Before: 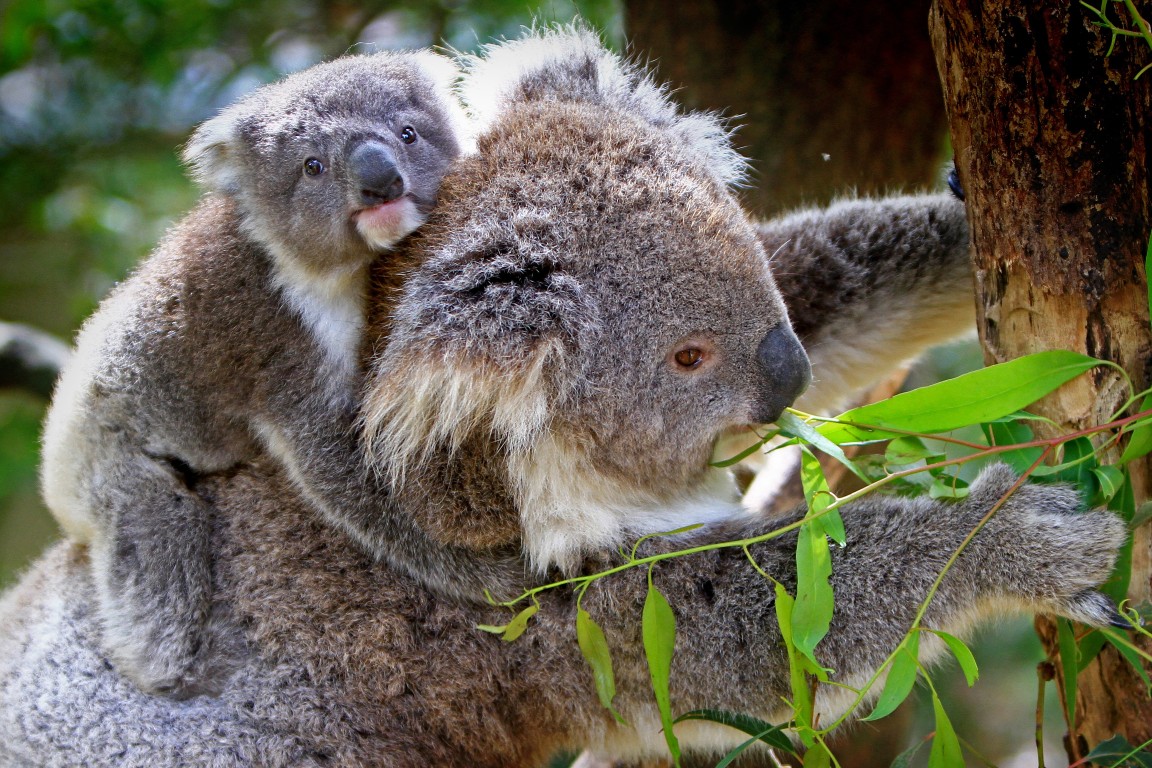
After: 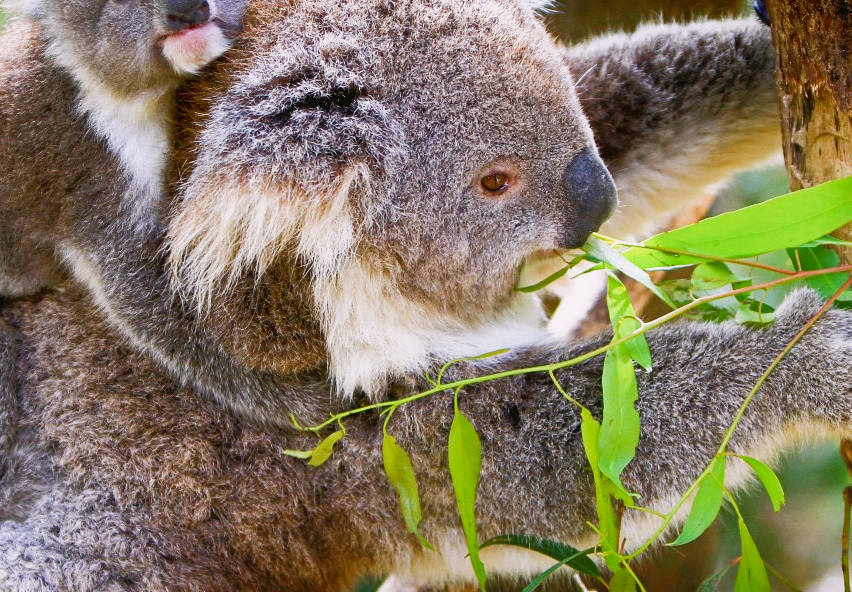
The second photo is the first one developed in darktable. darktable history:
rgb curve: curves: ch0 [(0, 0) (0.072, 0.166) (0.217, 0.293) (0.414, 0.42) (1, 1)], compensate middle gray true, preserve colors basic power
tone equalizer: on, module defaults
crop: left 16.871%, top 22.857%, right 9.116%
color correction: highlights a* 3.12, highlights b* -1.55, shadows a* -0.101, shadows b* 2.52, saturation 0.98
exposure: exposure 0.6 EV, compensate highlight preservation false
sigmoid: contrast 1.8
contrast equalizer: y [[0.5, 0.486, 0.447, 0.446, 0.489, 0.5], [0.5 ×6], [0.5 ×6], [0 ×6], [0 ×6]]
contrast brightness saturation: saturation -0.1
